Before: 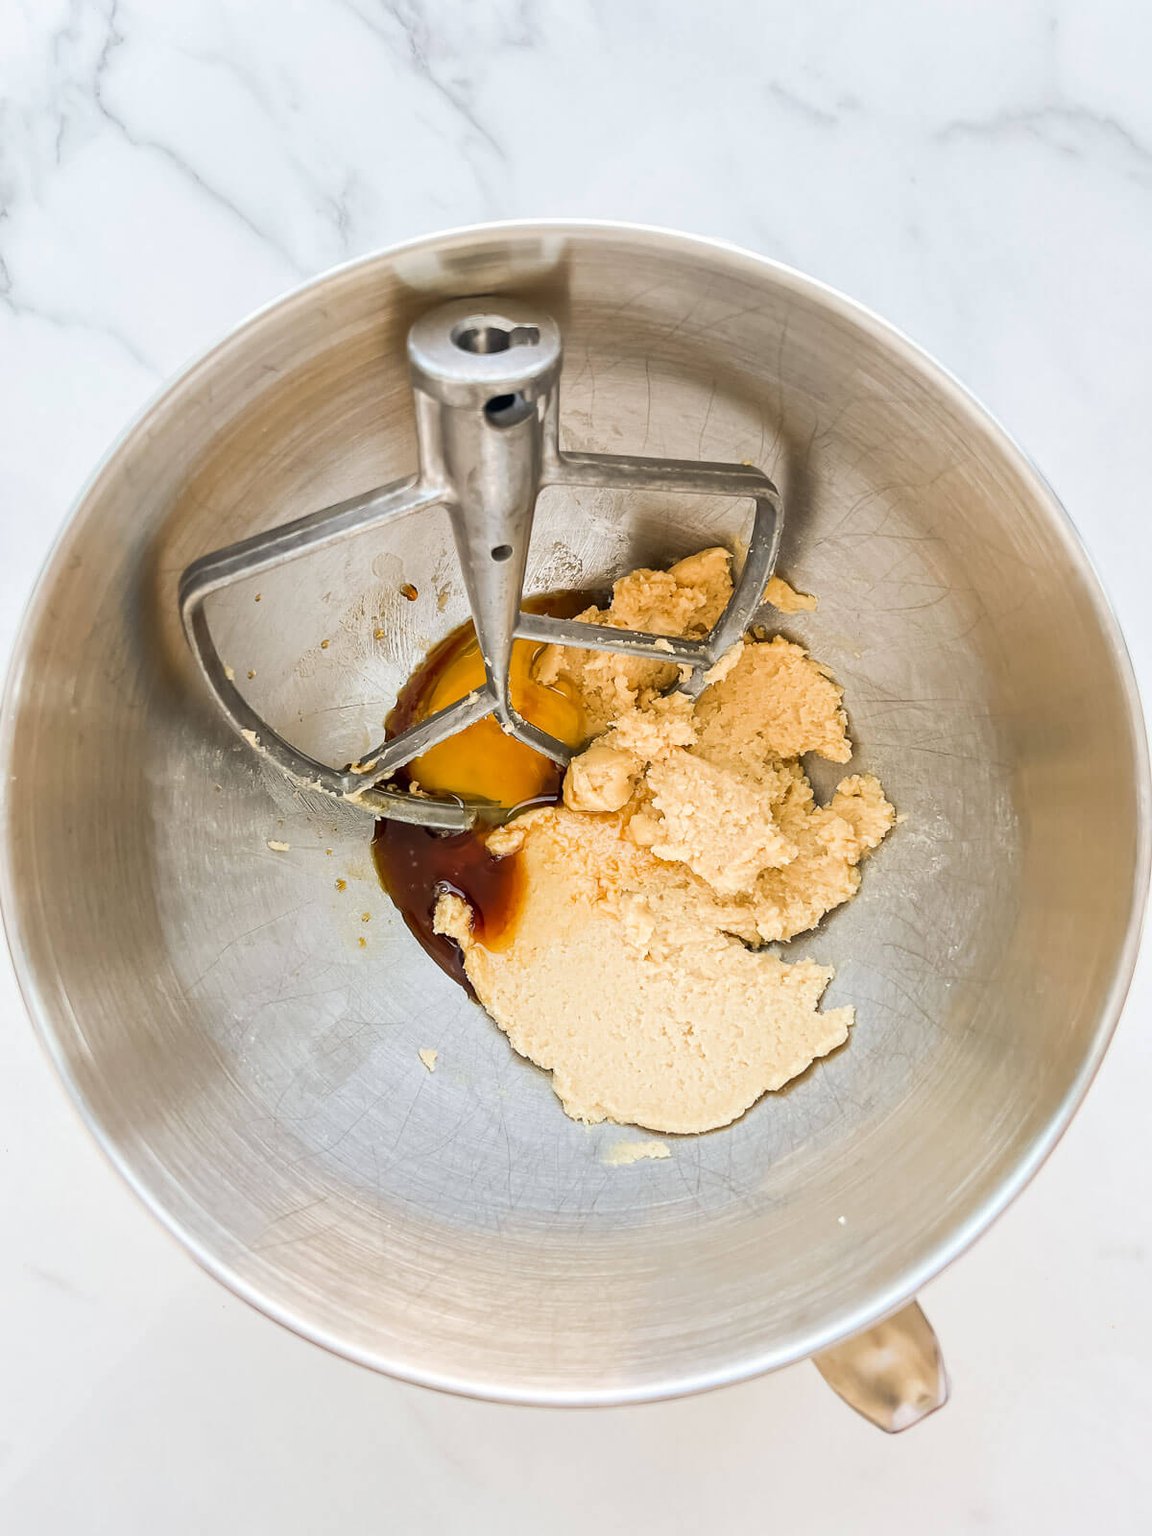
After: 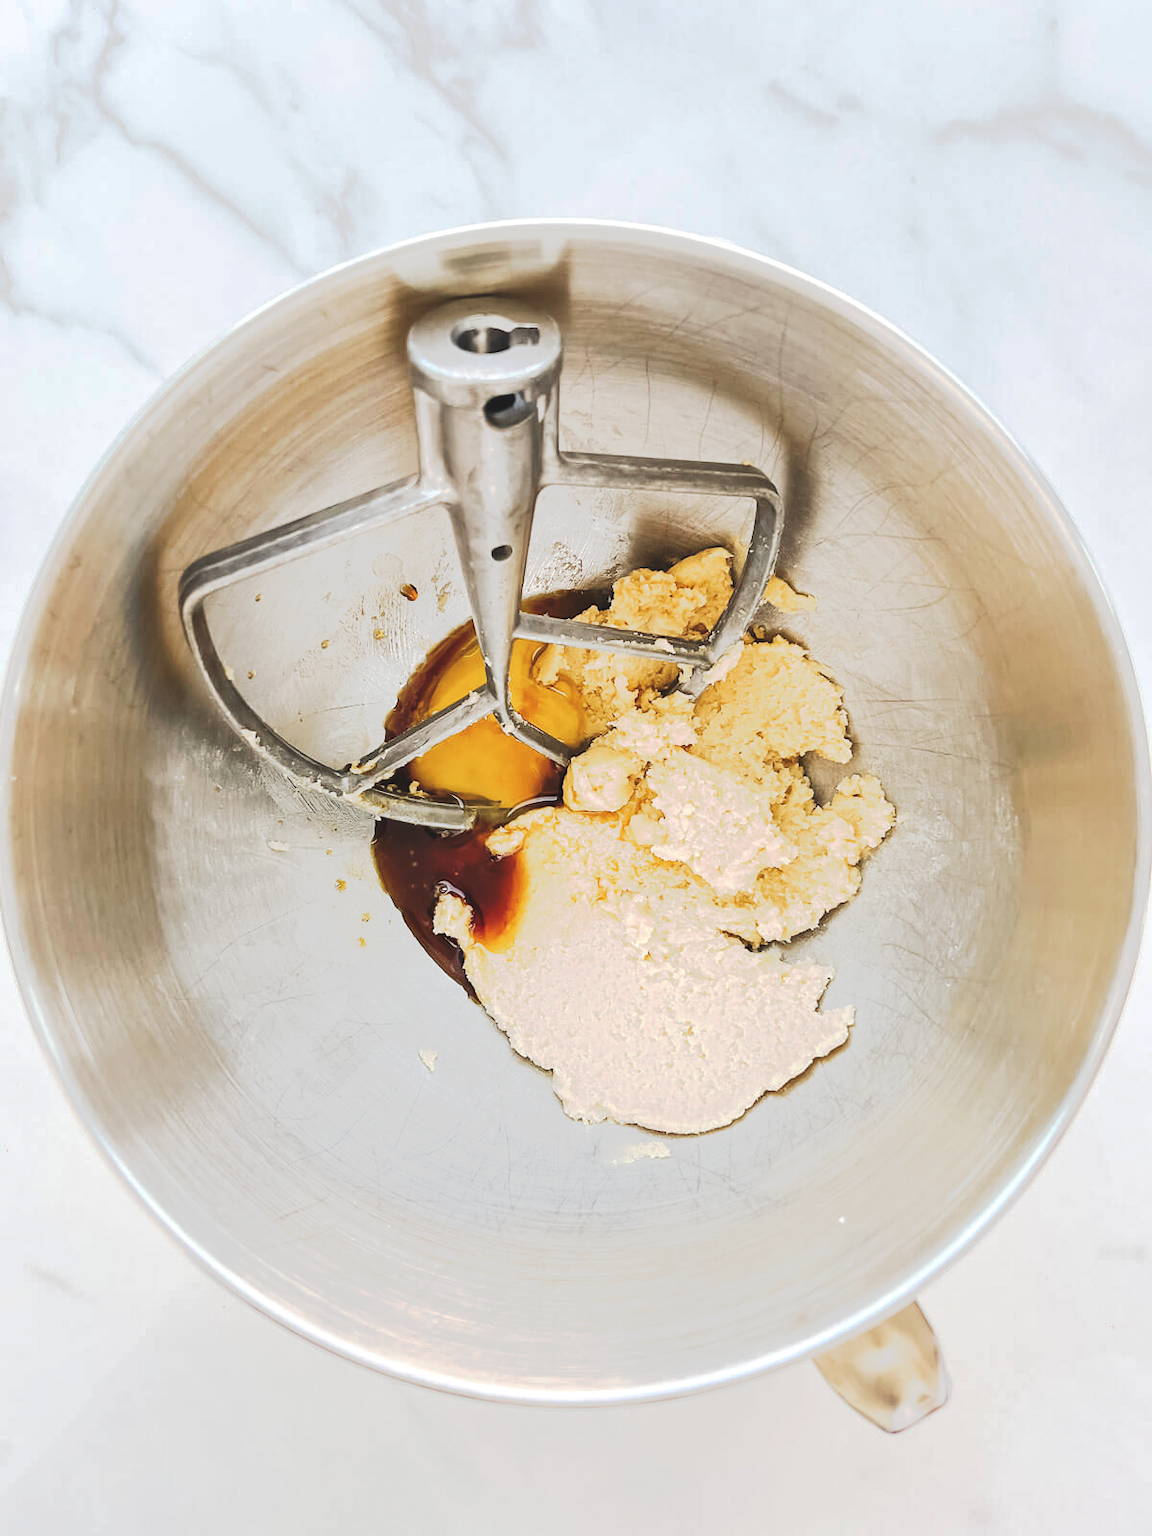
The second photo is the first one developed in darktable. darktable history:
tone curve: curves: ch0 [(0, 0) (0.003, 0.108) (0.011, 0.113) (0.025, 0.113) (0.044, 0.121) (0.069, 0.132) (0.1, 0.145) (0.136, 0.158) (0.177, 0.182) (0.224, 0.215) (0.277, 0.27) (0.335, 0.341) (0.399, 0.424) (0.468, 0.528) (0.543, 0.622) (0.623, 0.721) (0.709, 0.79) (0.801, 0.846) (0.898, 0.871) (1, 1)], preserve colors none
color zones: curves: ch0 [(0, 0.5) (0.143, 0.5) (0.286, 0.5) (0.429, 0.504) (0.571, 0.5) (0.714, 0.509) (0.857, 0.5) (1, 0.5)]; ch1 [(0, 0.425) (0.143, 0.425) (0.286, 0.375) (0.429, 0.405) (0.571, 0.5) (0.714, 0.47) (0.857, 0.425) (1, 0.435)]; ch2 [(0, 0.5) (0.143, 0.5) (0.286, 0.5) (0.429, 0.517) (0.571, 0.5) (0.714, 0.51) (0.857, 0.5) (1, 0.5)]
exposure: exposure 0.078 EV, compensate highlight preservation false
shadows and highlights: shadows 30.86, highlights 0, soften with gaussian
